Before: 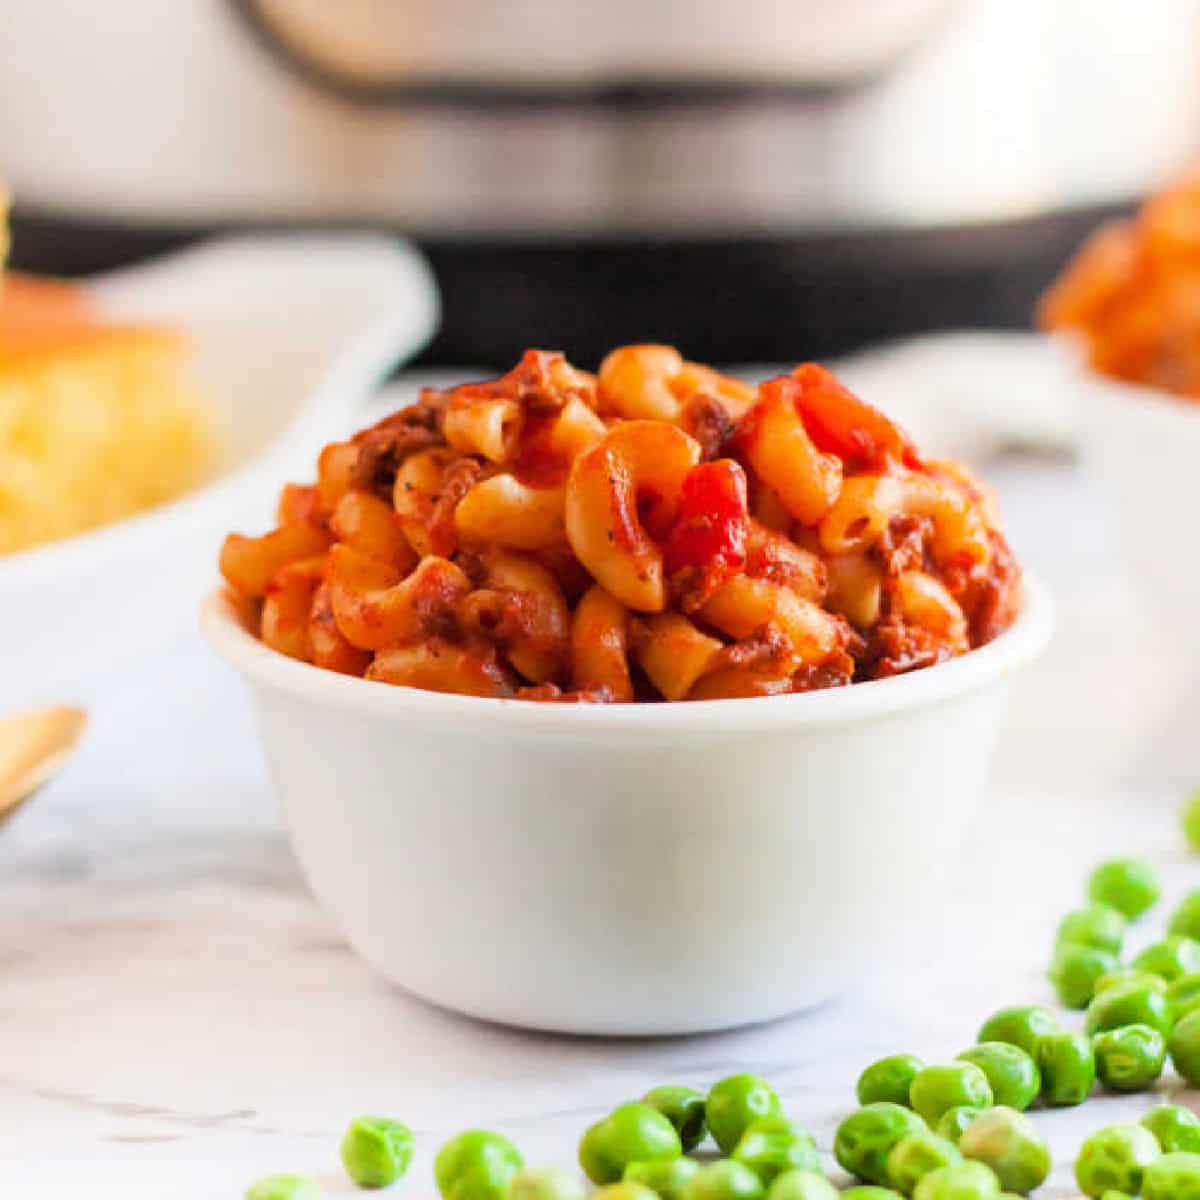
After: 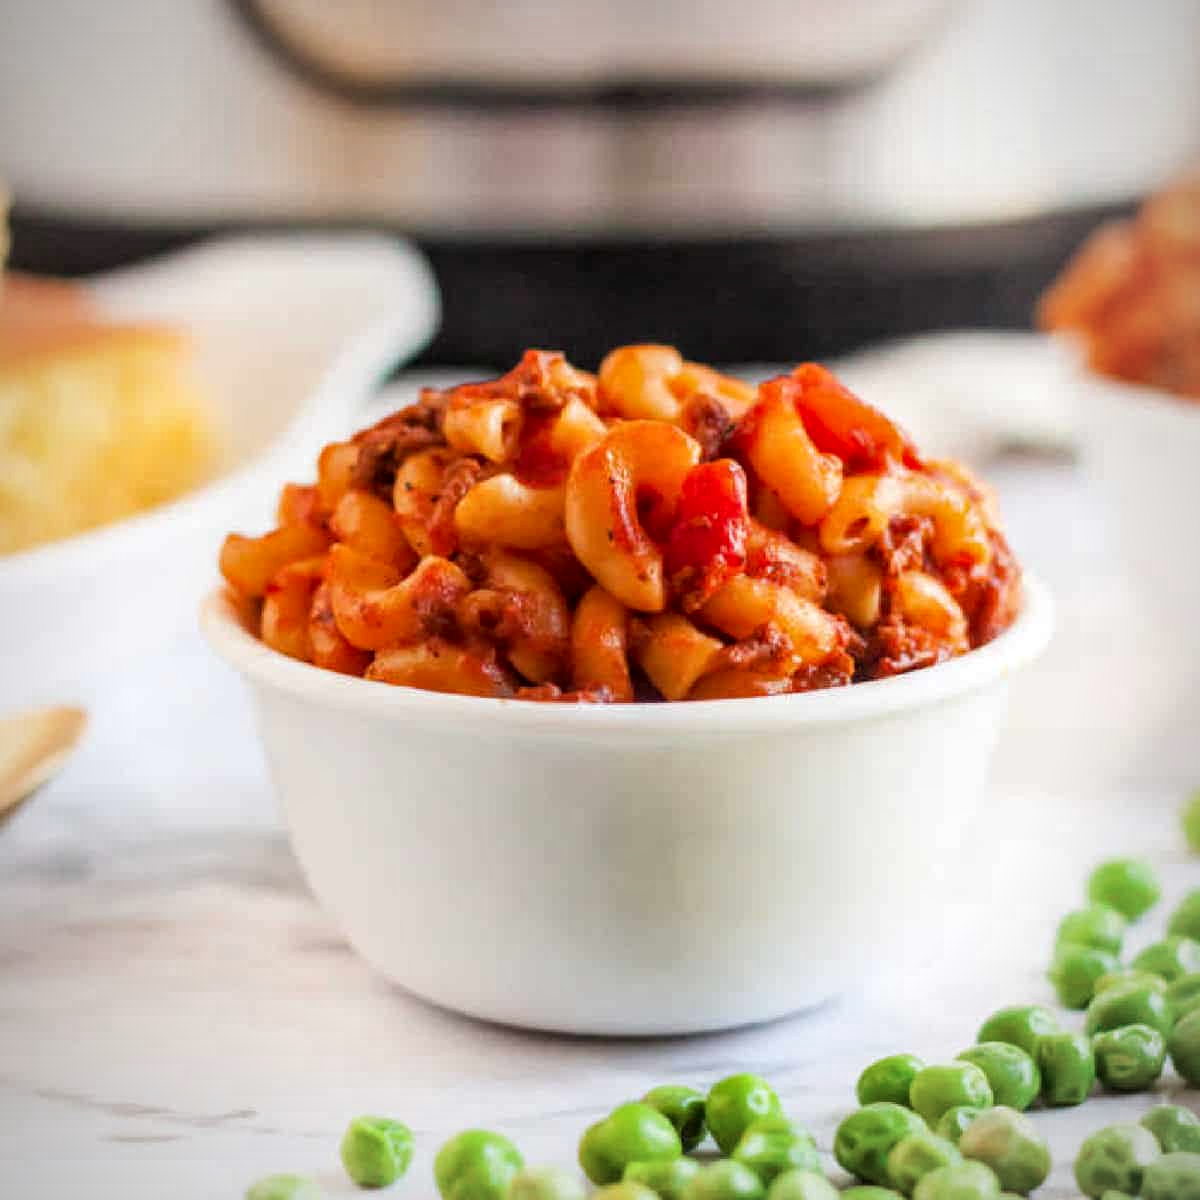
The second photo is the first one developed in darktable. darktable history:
local contrast: on, module defaults
vignetting: fall-off radius 61.01%, unbound false
